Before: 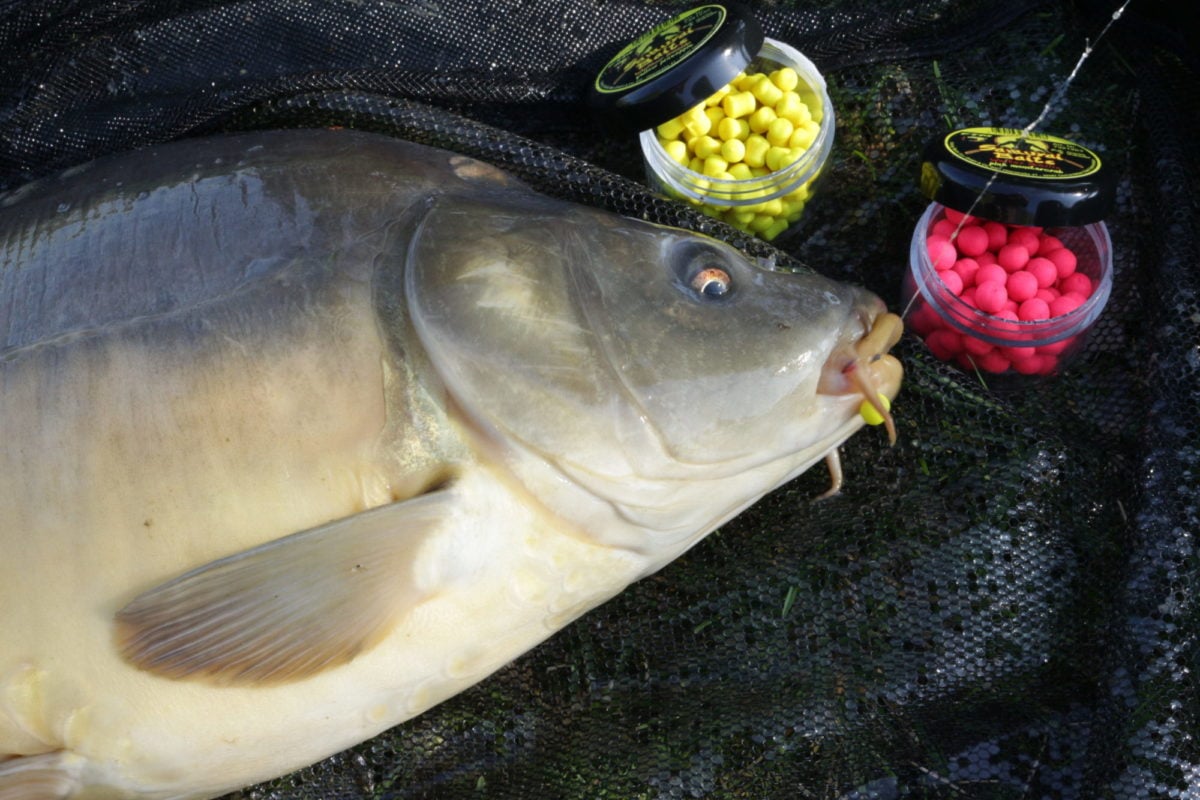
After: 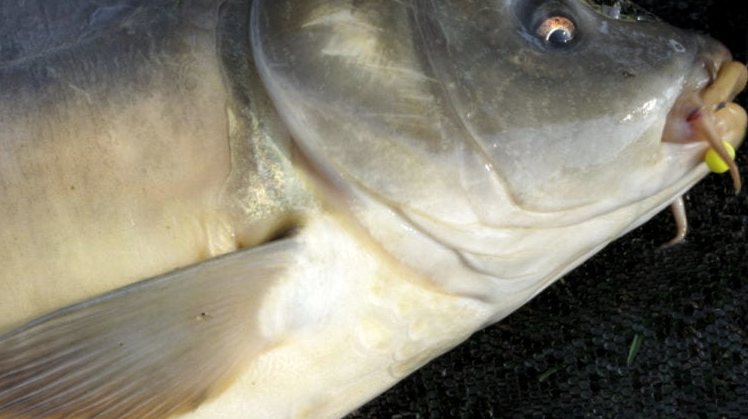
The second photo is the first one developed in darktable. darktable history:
levels: levels [0.029, 0.545, 0.971]
crop: left 12.928%, top 31.566%, right 24.713%, bottom 15.969%
exposure: compensate highlight preservation false
